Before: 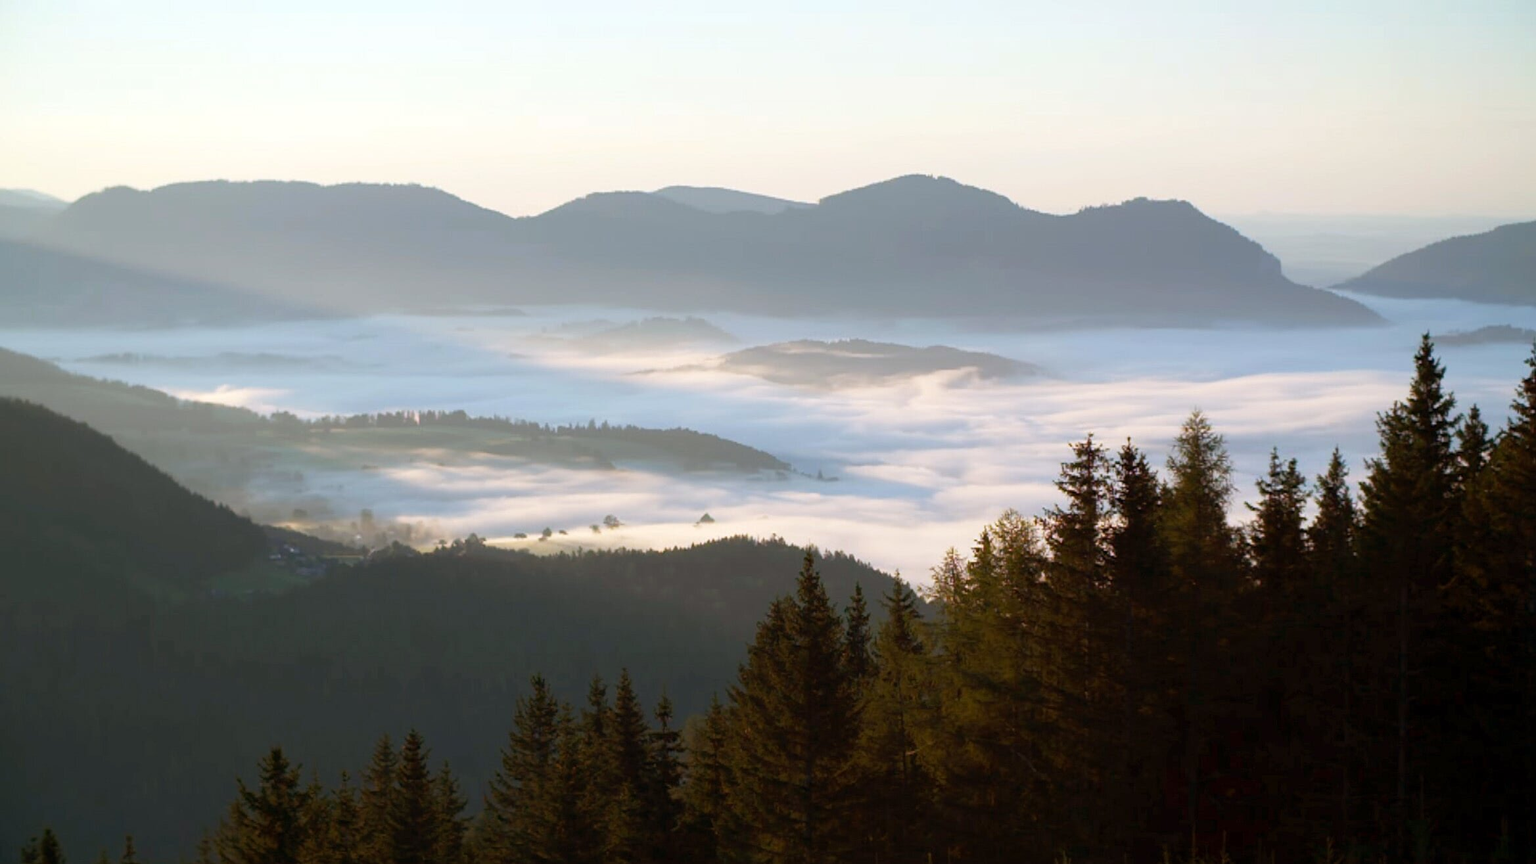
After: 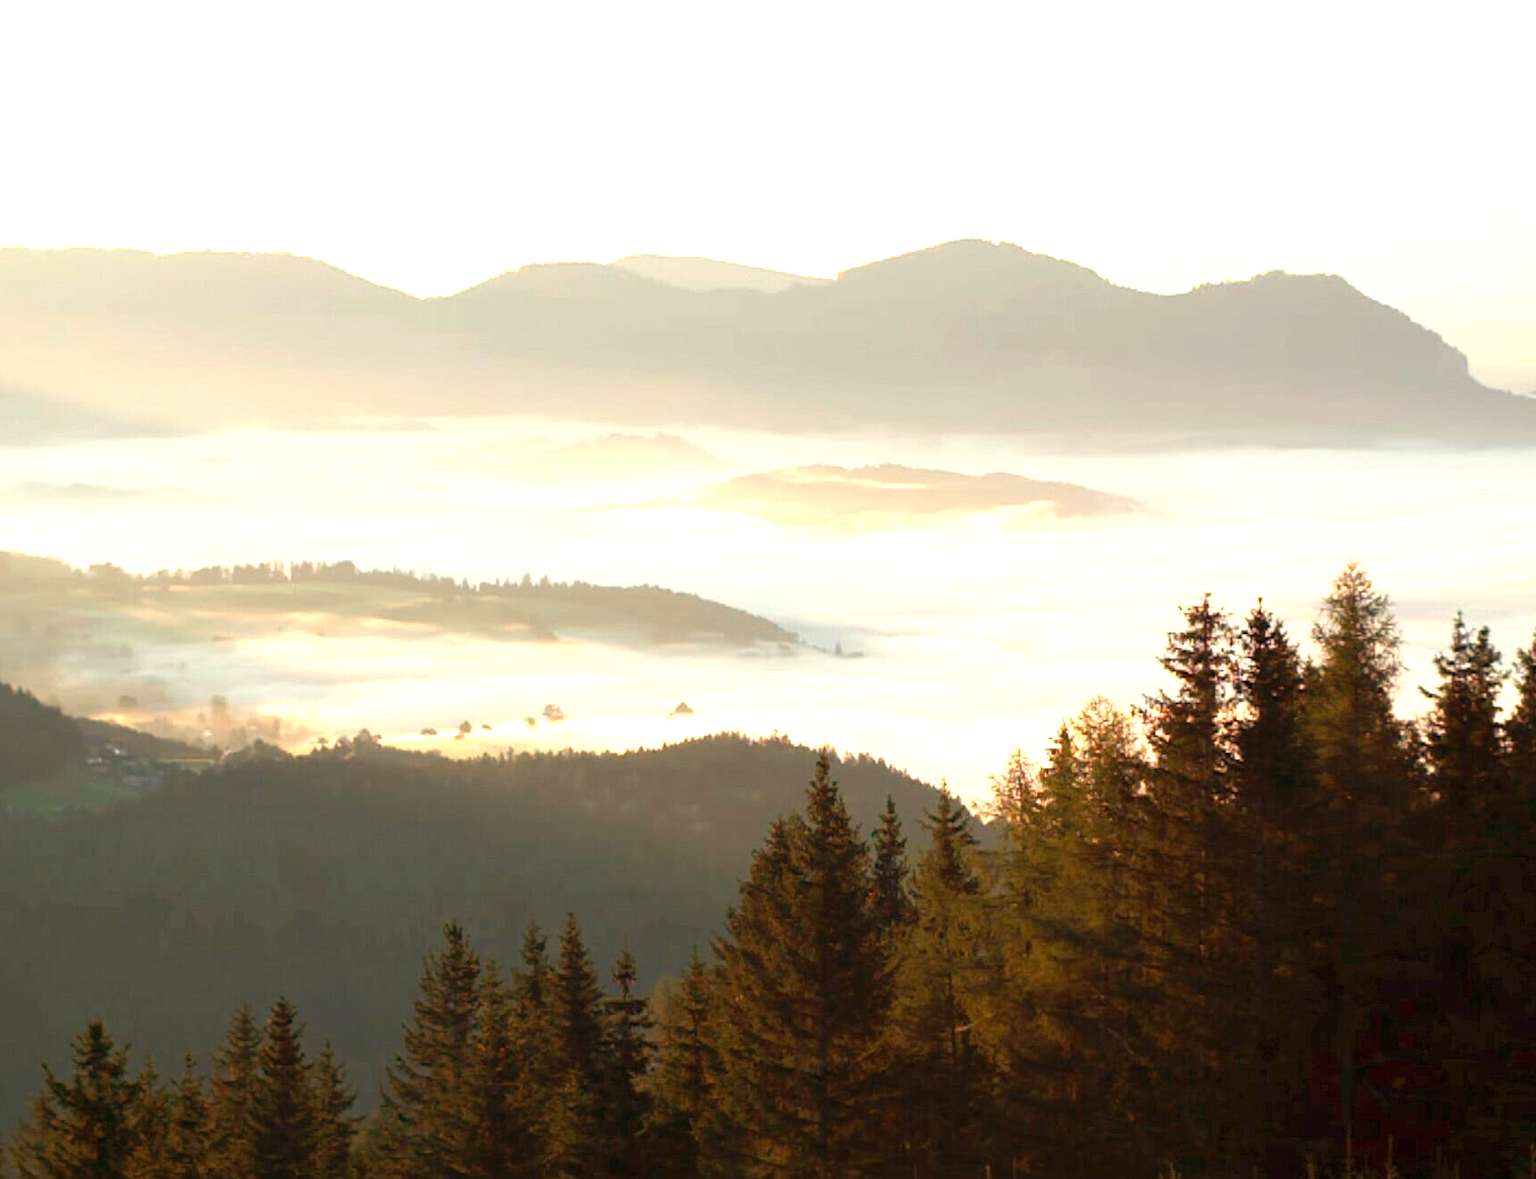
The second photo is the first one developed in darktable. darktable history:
crop: left 13.443%, right 13.31%
exposure: black level correction 0, exposure 1.1 EV, compensate highlight preservation false
white balance: red 1.123, blue 0.83
